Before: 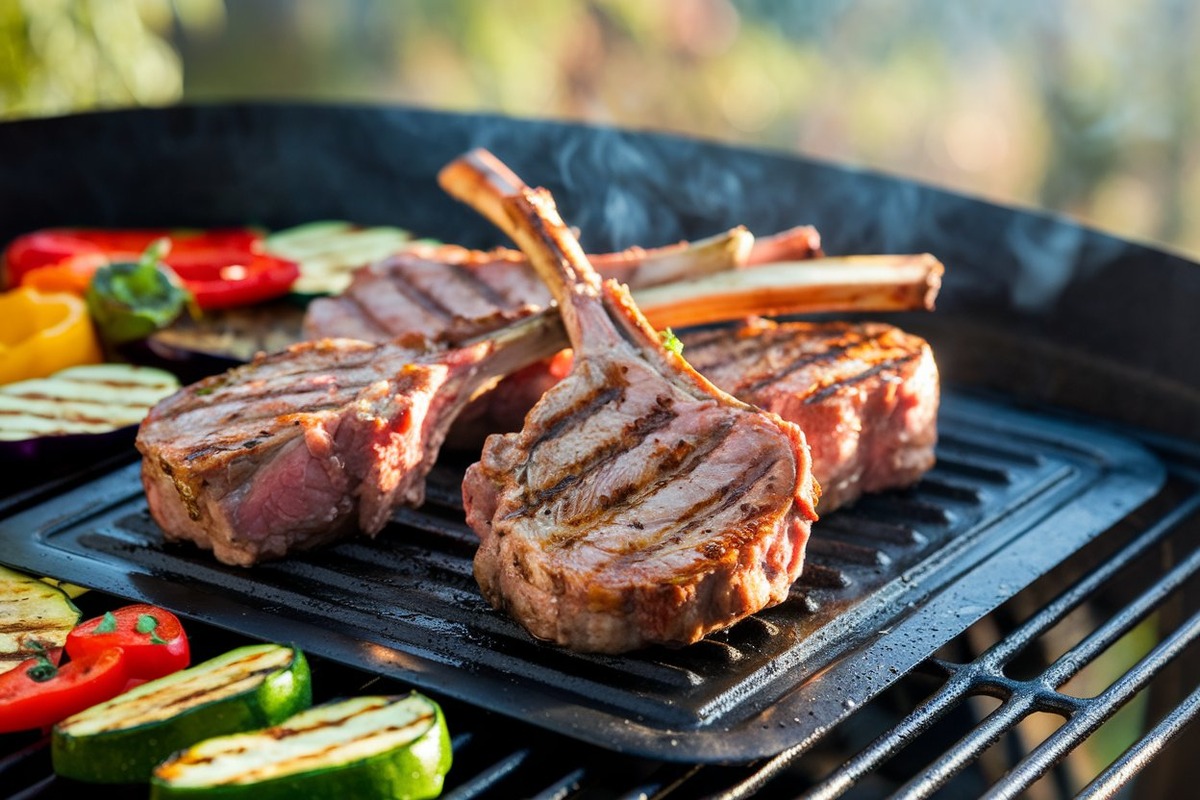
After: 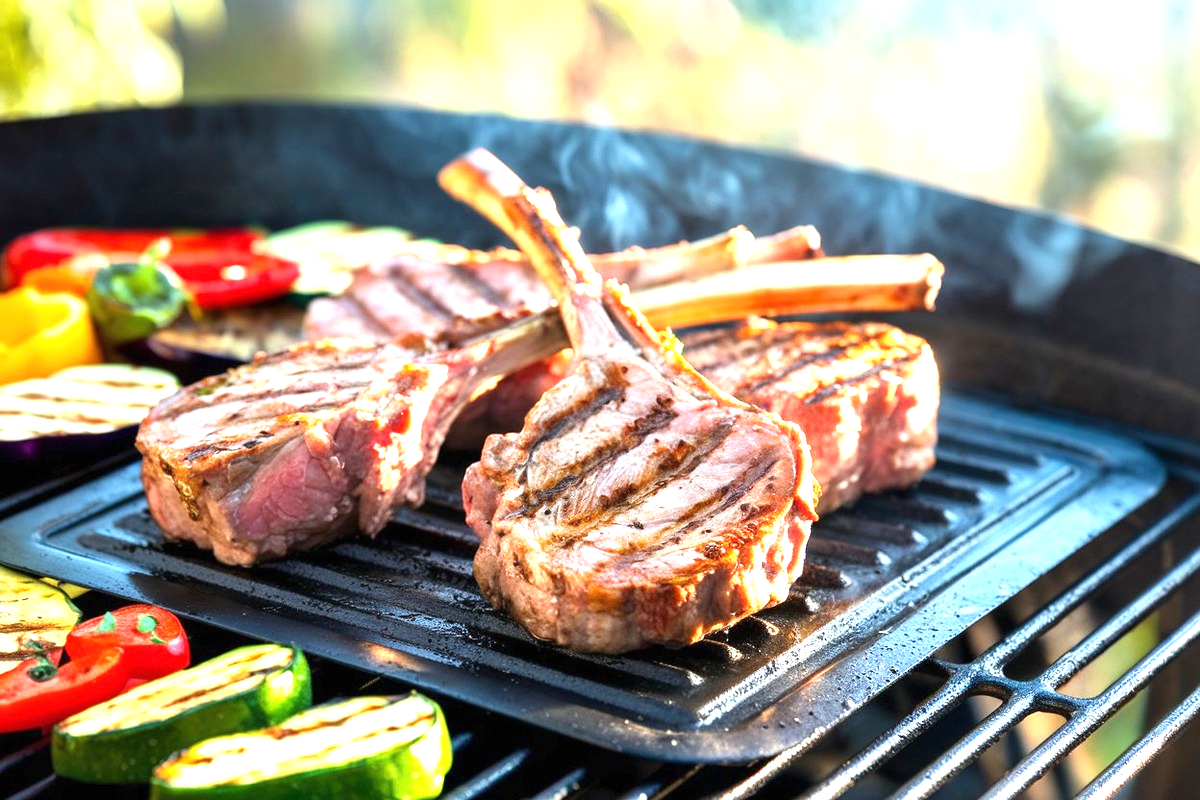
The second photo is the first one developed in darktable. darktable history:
exposure: black level correction 0, exposure 1.38 EV, compensate exposure bias true, compensate highlight preservation false
